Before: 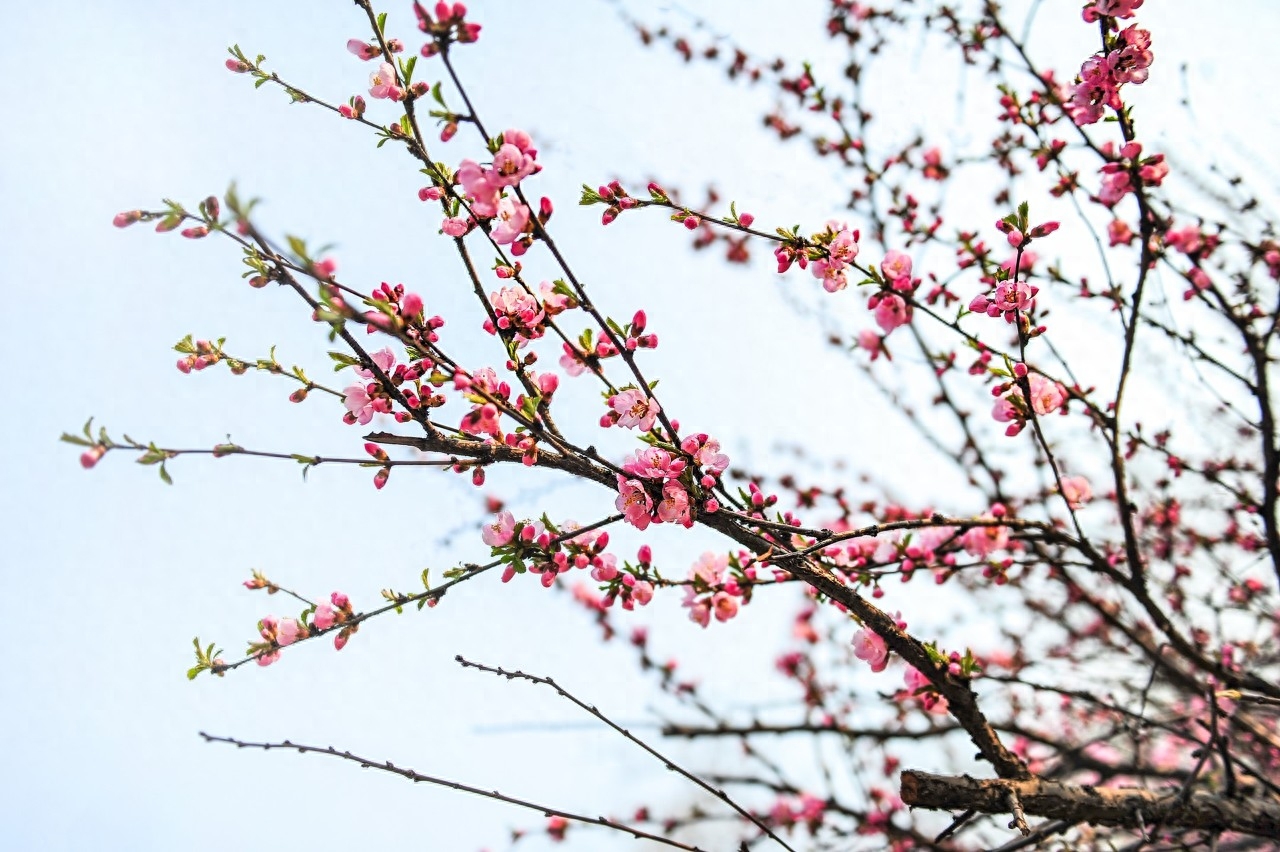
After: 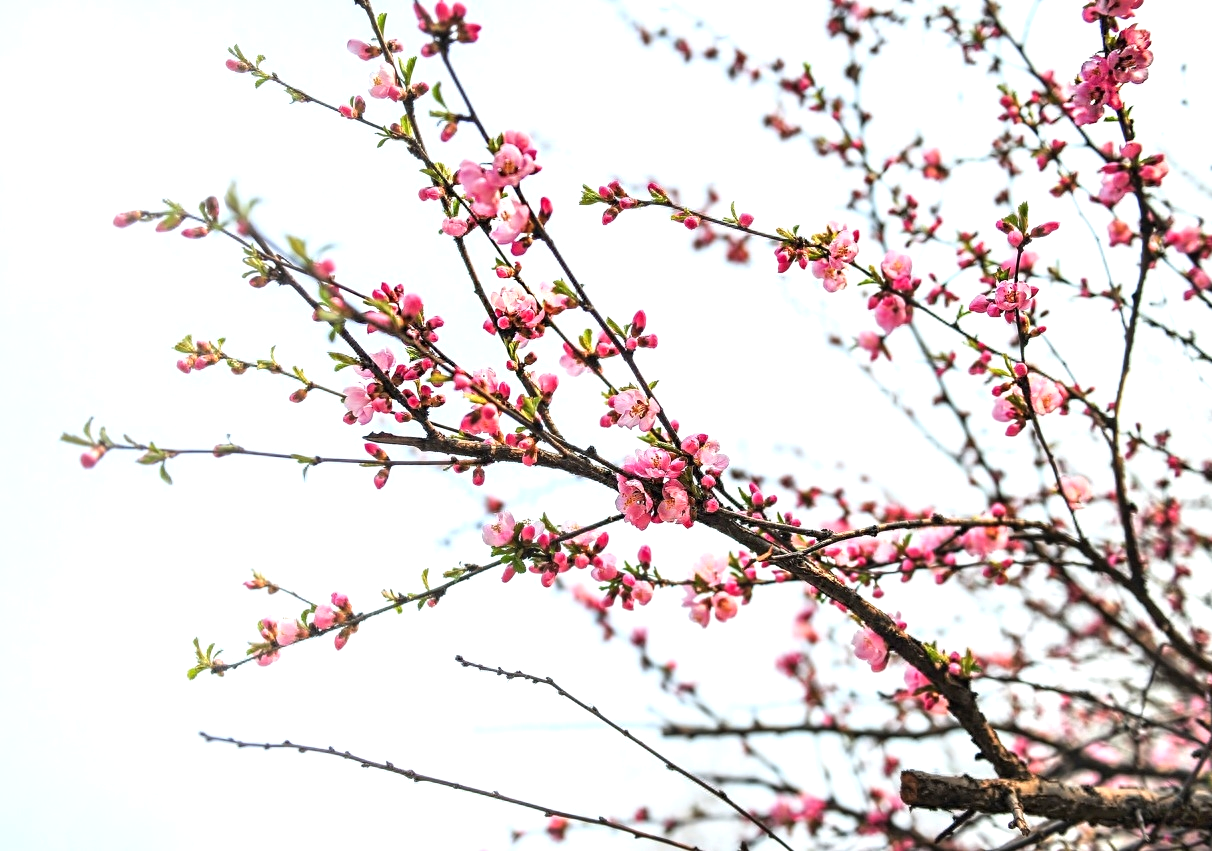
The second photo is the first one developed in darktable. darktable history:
crop and rotate: left 0%, right 5.306%
exposure: exposure 0.376 EV, compensate highlight preservation false
